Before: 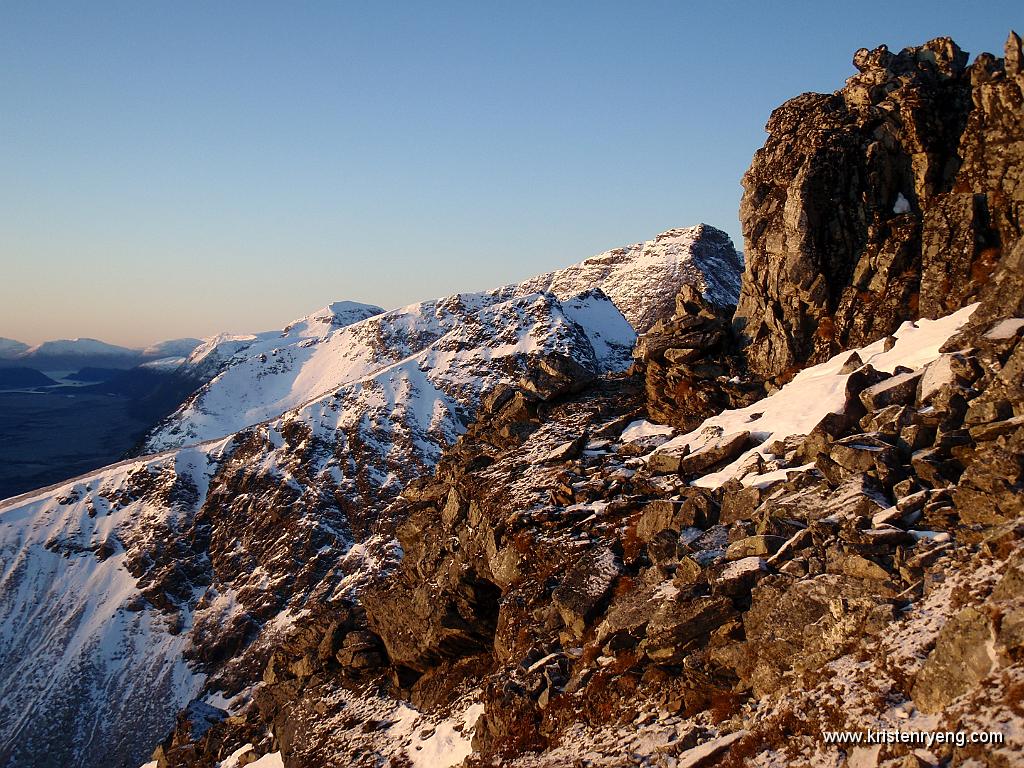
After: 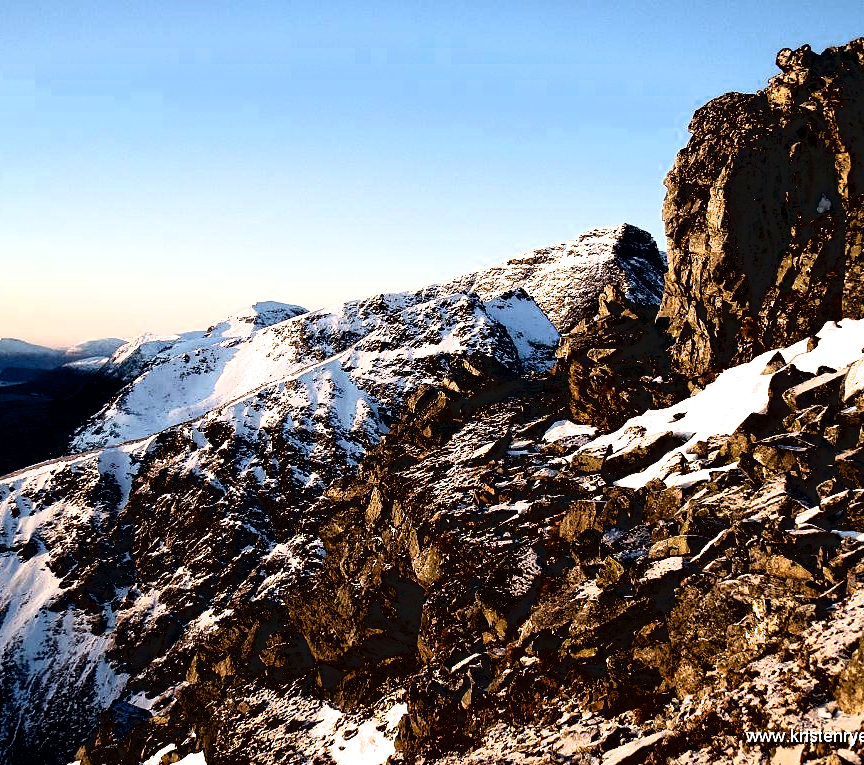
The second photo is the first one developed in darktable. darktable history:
exposure: black level correction 0.031, exposure 0.304 EV, compensate highlight preservation false
crop: left 7.598%, right 7.873%
filmic rgb: black relative exposure -8.2 EV, white relative exposure 2.2 EV, threshold 3 EV, hardness 7.11, latitude 85.74%, contrast 1.696, highlights saturation mix -4%, shadows ↔ highlights balance -2.69%, color science v5 (2021), contrast in shadows safe, contrast in highlights safe, enable highlight reconstruction true
